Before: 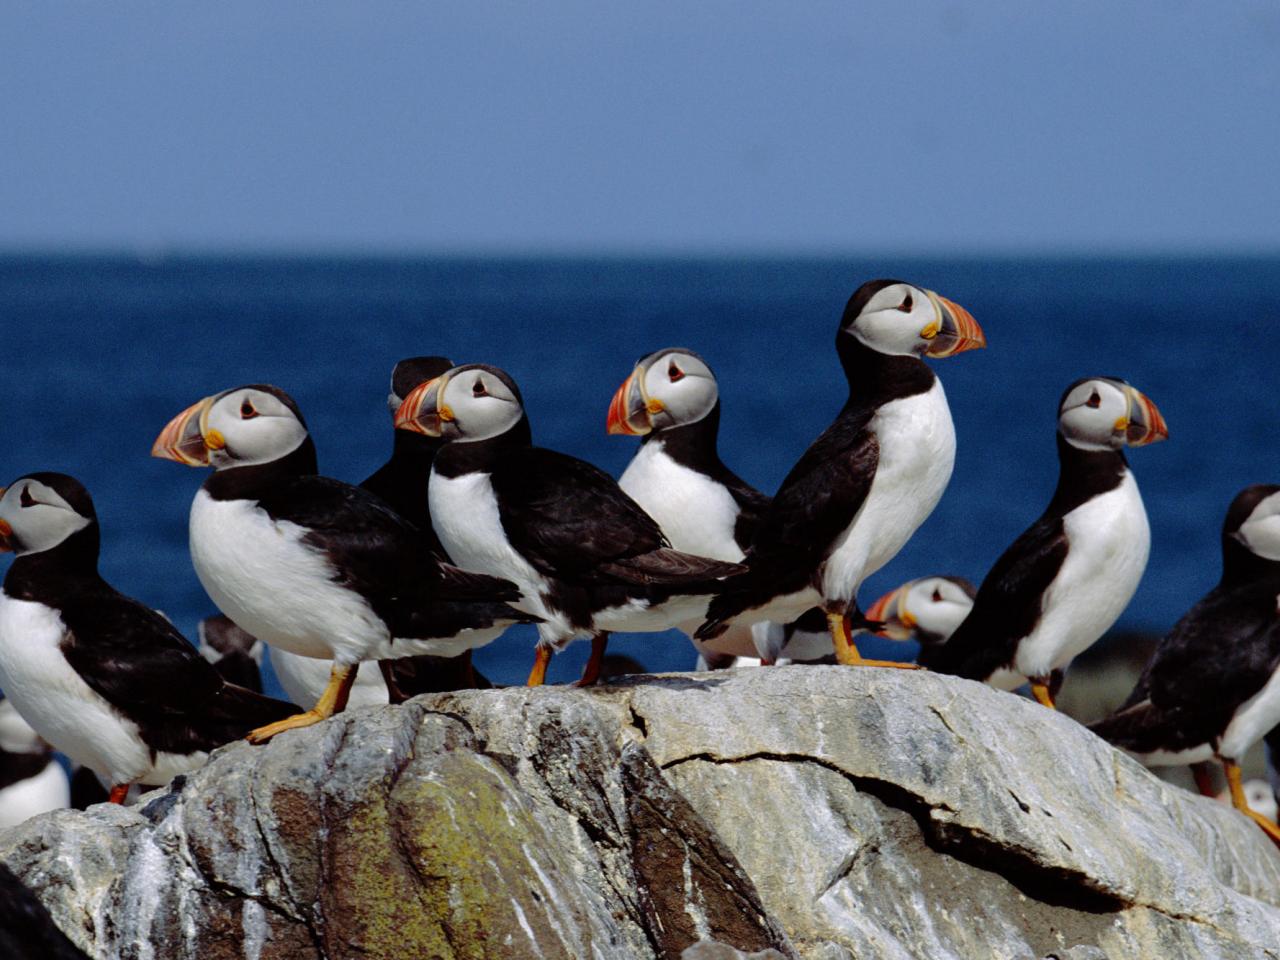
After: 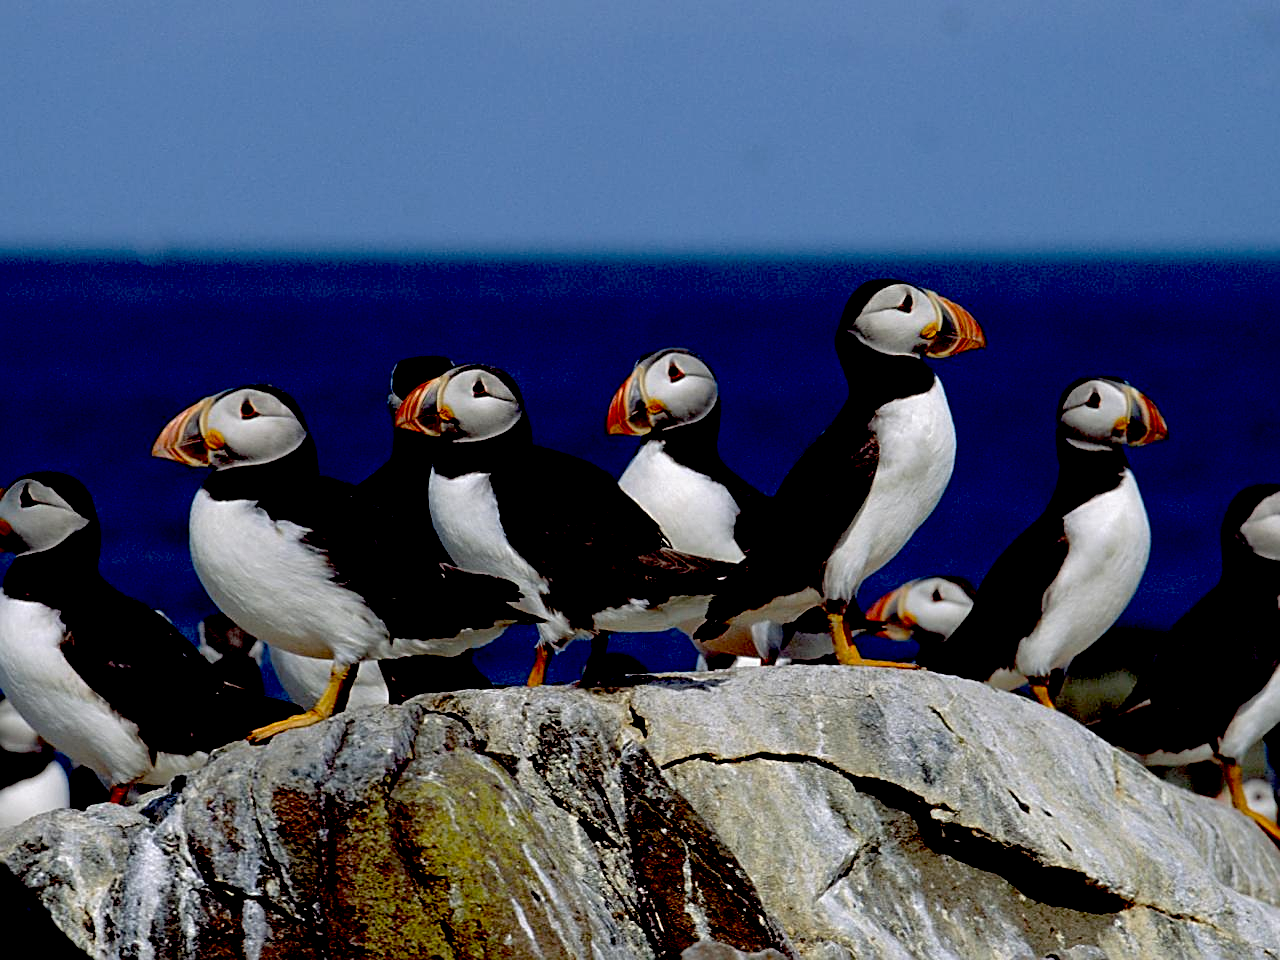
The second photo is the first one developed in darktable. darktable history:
exposure: black level correction 0.048, exposure 0.013 EV, compensate exposure bias true, compensate highlight preservation false
sharpen: on, module defaults
